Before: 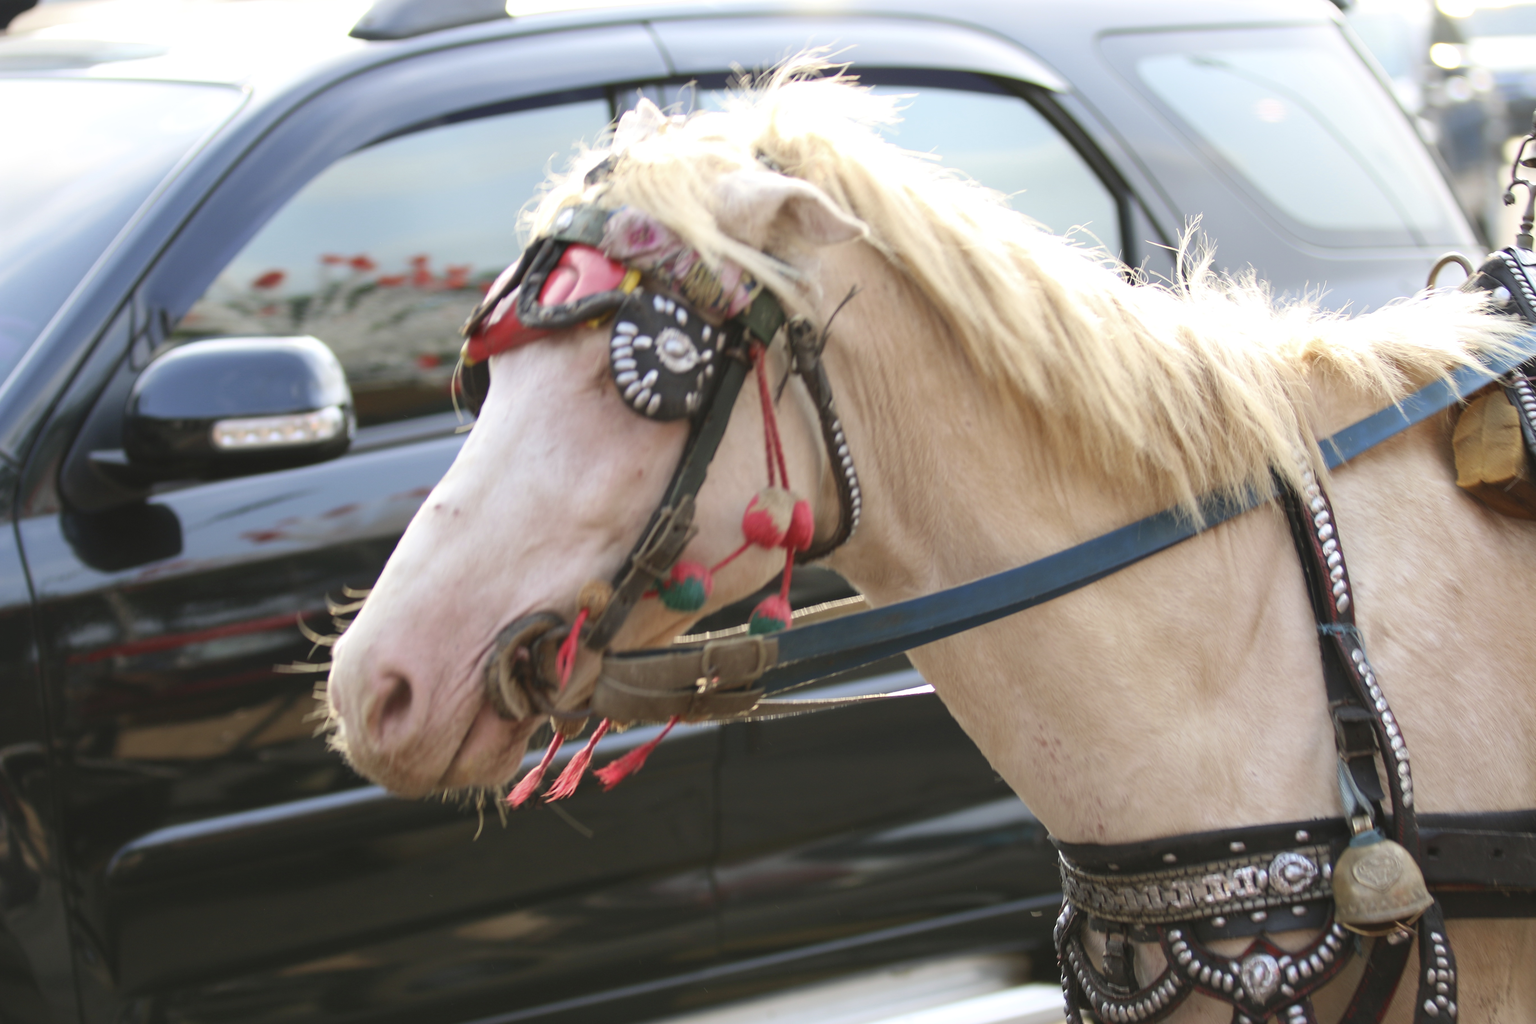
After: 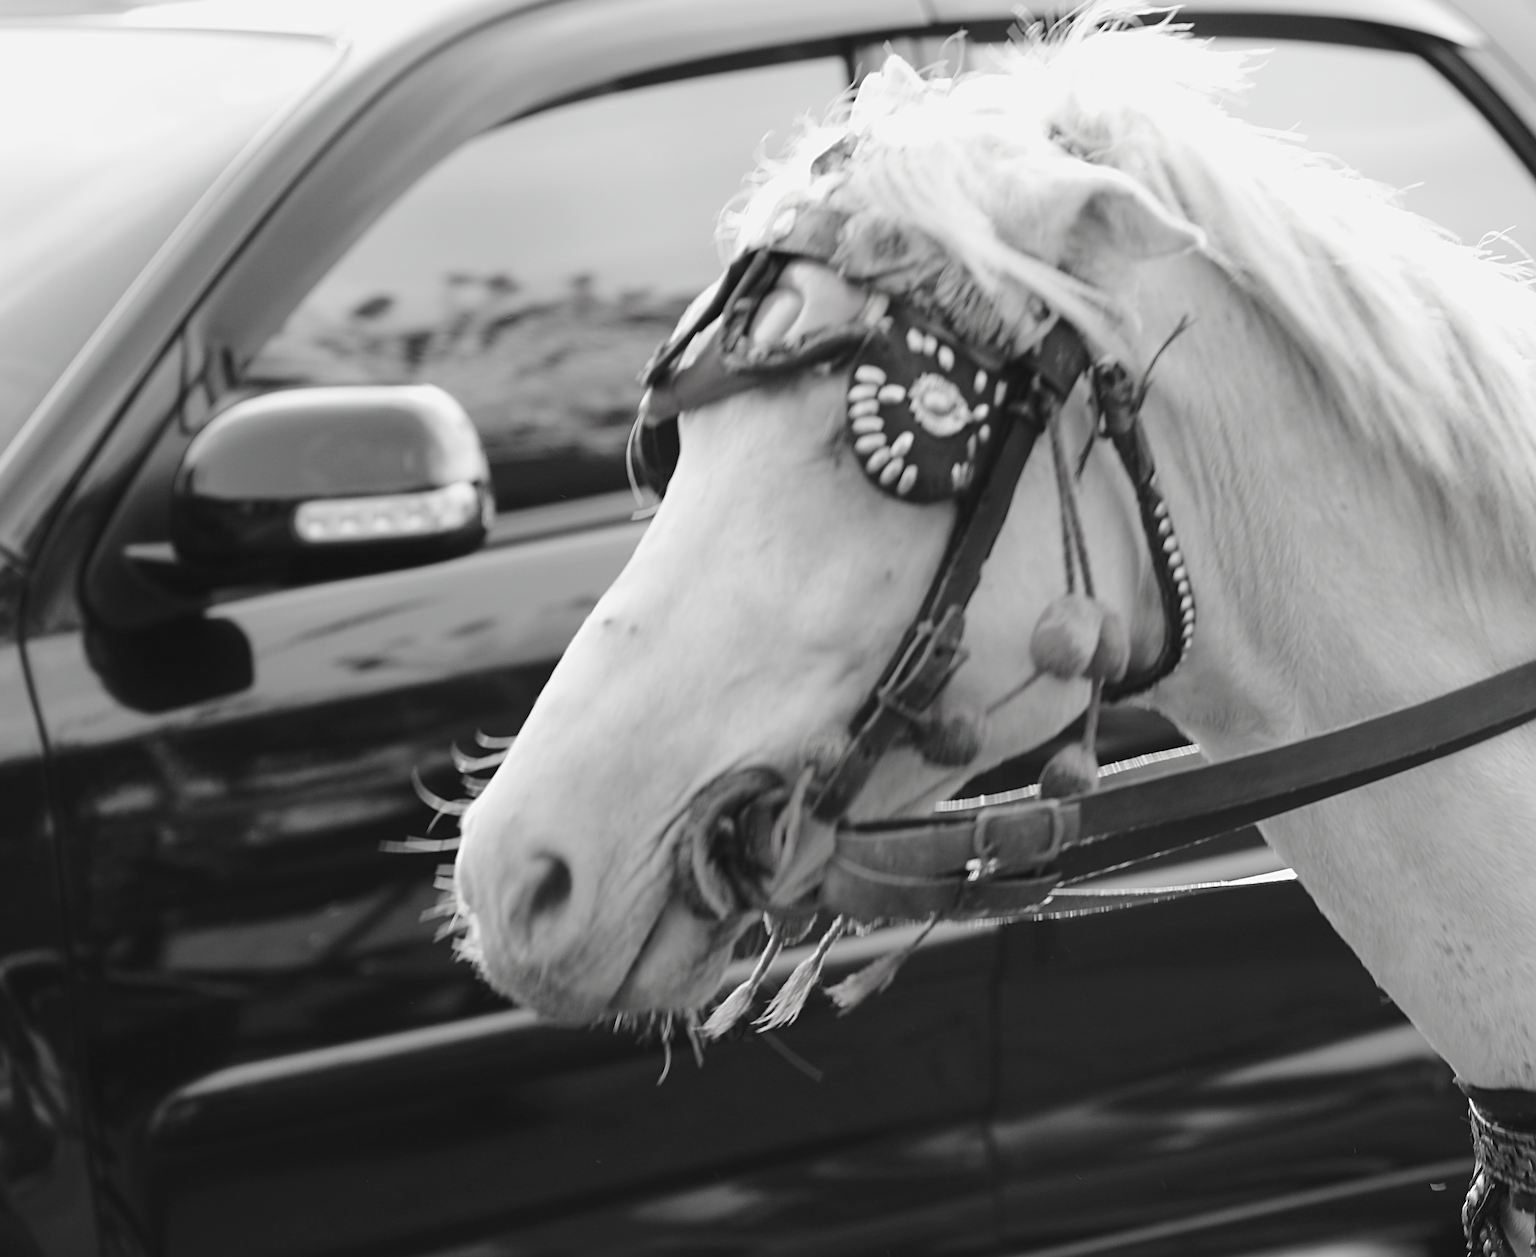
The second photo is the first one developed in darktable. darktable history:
sharpen: radius 4.907
crop: top 5.744%, right 27.91%, bottom 5.692%
contrast brightness saturation: saturation -0.985
tone curve: curves: ch0 [(0, 0) (0.23, 0.189) (0.486, 0.52) (0.822, 0.825) (0.994, 0.955)]; ch1 [(0, 0) (0.226, 0.261) (0.379, 0.442) (0.469, 0.468) (0.495, 0.498) (0.514, 0.509) (0.561, 0.603) (0.59, 0.656) (1, 1)]; ch2 [(0, 0) (0.269, 0.299) (0.459, 0.43) (0.498, 0.5) (0.523, 0.52) (0.586, 0.569) (0.635, 0.617) (0.659, 0.681) (0.718, 0.764) (1, 1)], color space Lab, linked channels, preserve colors none
